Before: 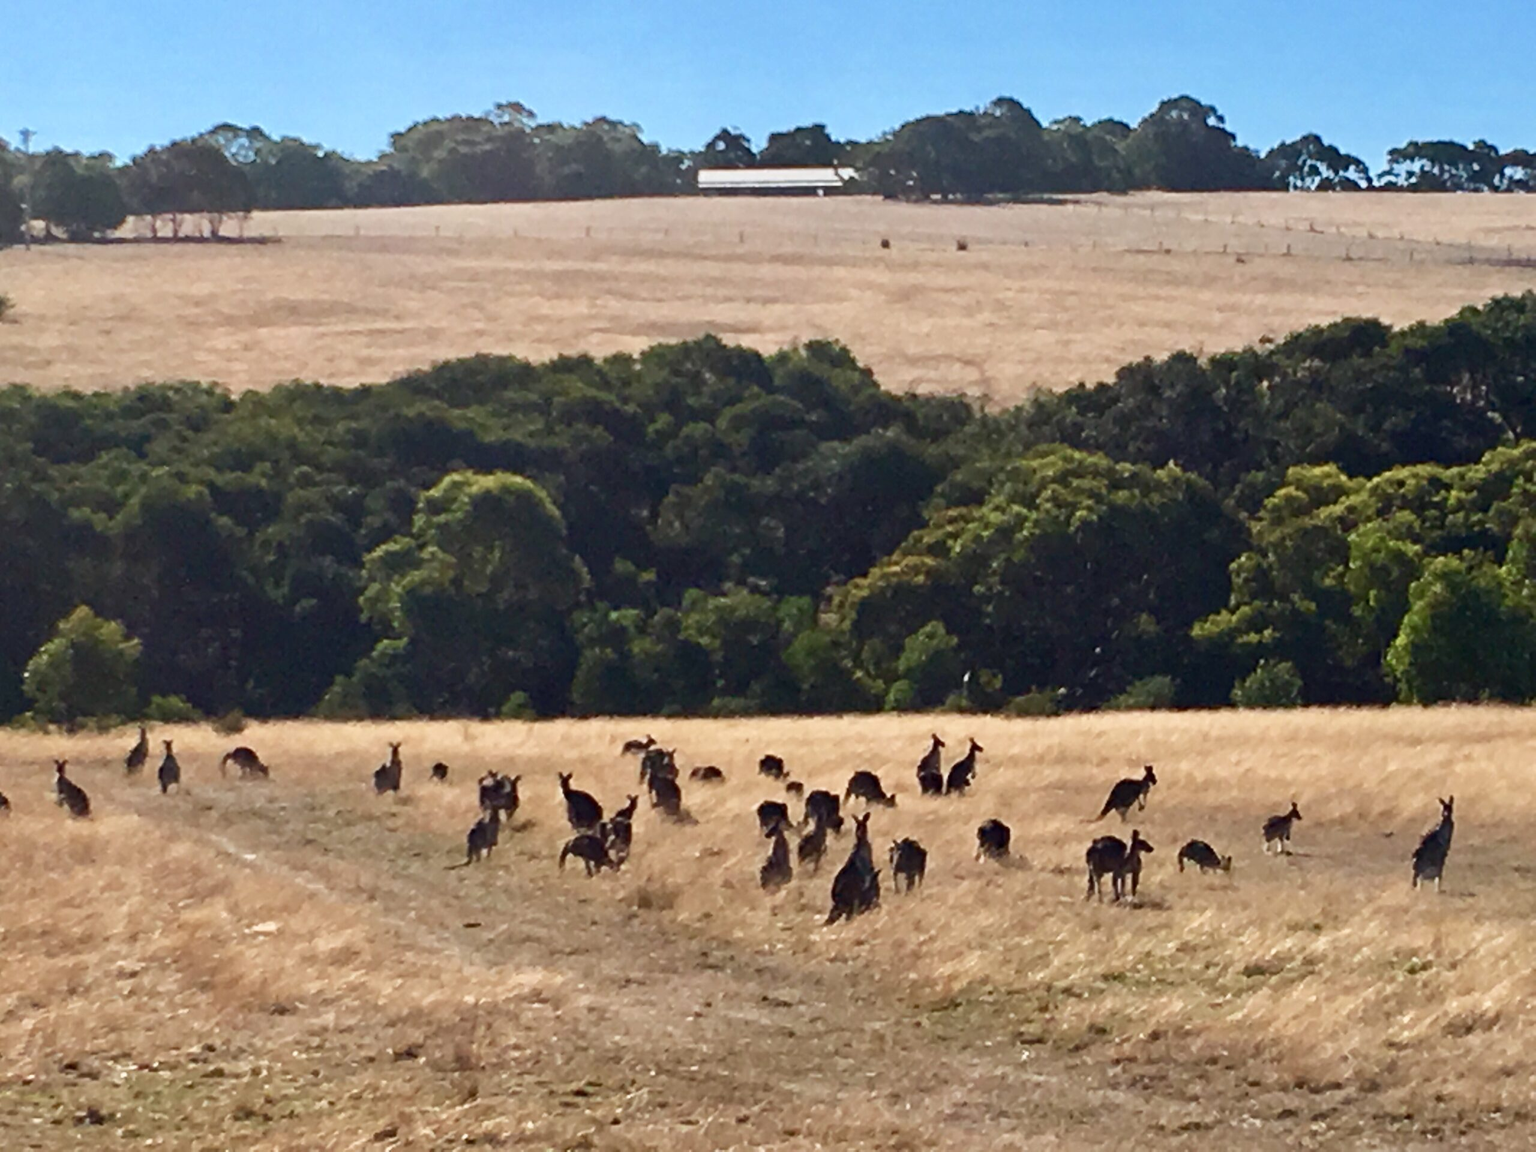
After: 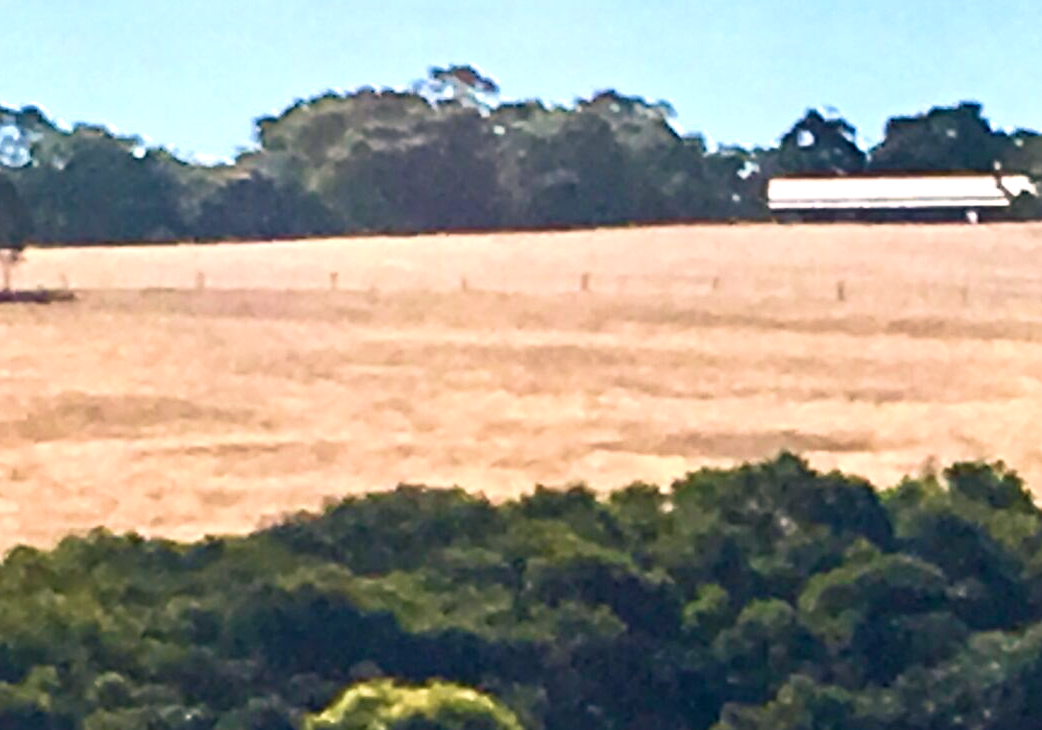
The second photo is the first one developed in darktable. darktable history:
crop: left 15.444%, top 5.434%, right 43.851%, bottom 56.535%
contrast brightness saturation: saturation -0.053
shadows and highlights: shadows 1.82, highlights 41.5
velvia: on, module defaults
contrast equalizer: y [[0.531, 0.548, 0.559, 0.557, 0.544, 0.527], [0.5 ×6], [0.5 ×6], [0 ×6], [0 ×6]]
color balance rgb: perceptual saturation grading › global saturation 25.086%, perceptual brilliance grading › global brilliance 12.297%
color correction: highlights a* 5.38, highlights b* 5.3, shadows a* -4.43, shadows b* -5.29
